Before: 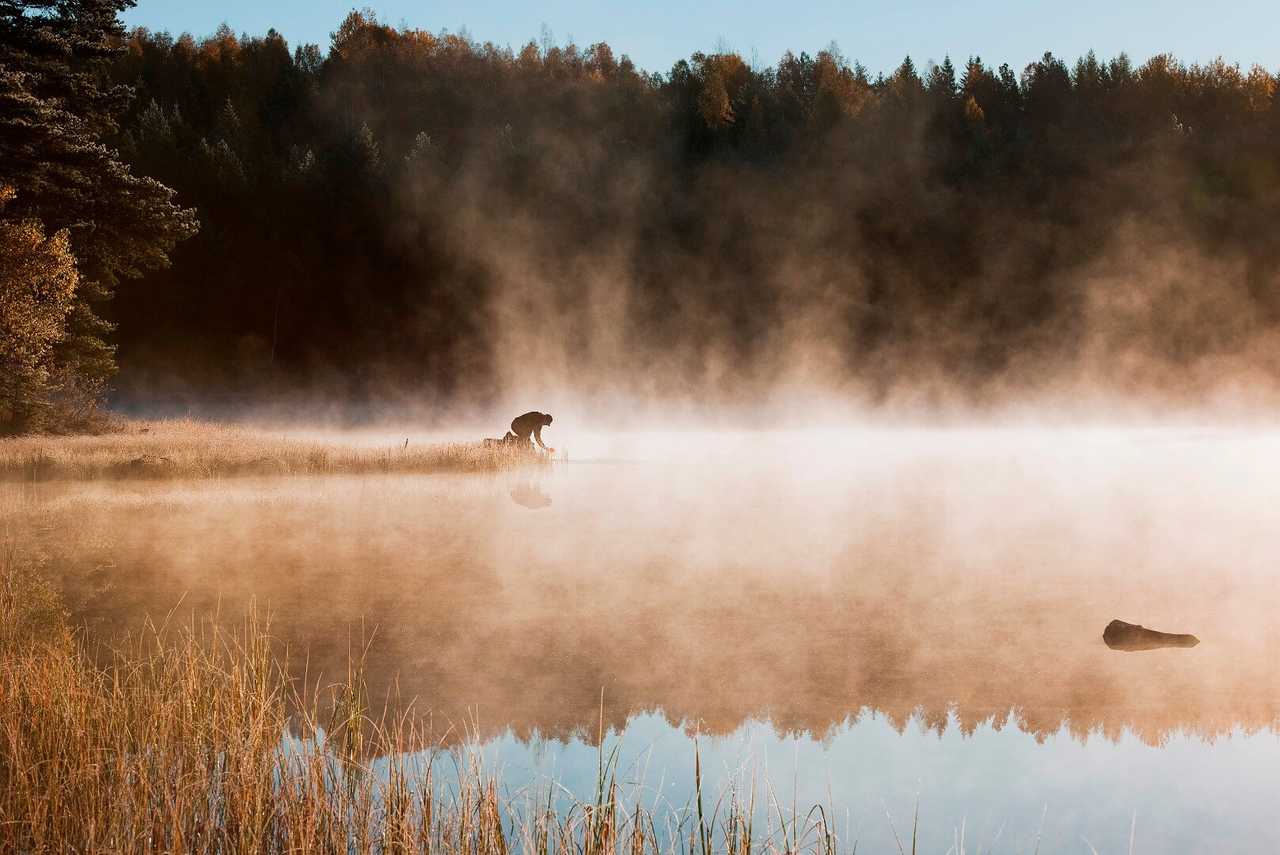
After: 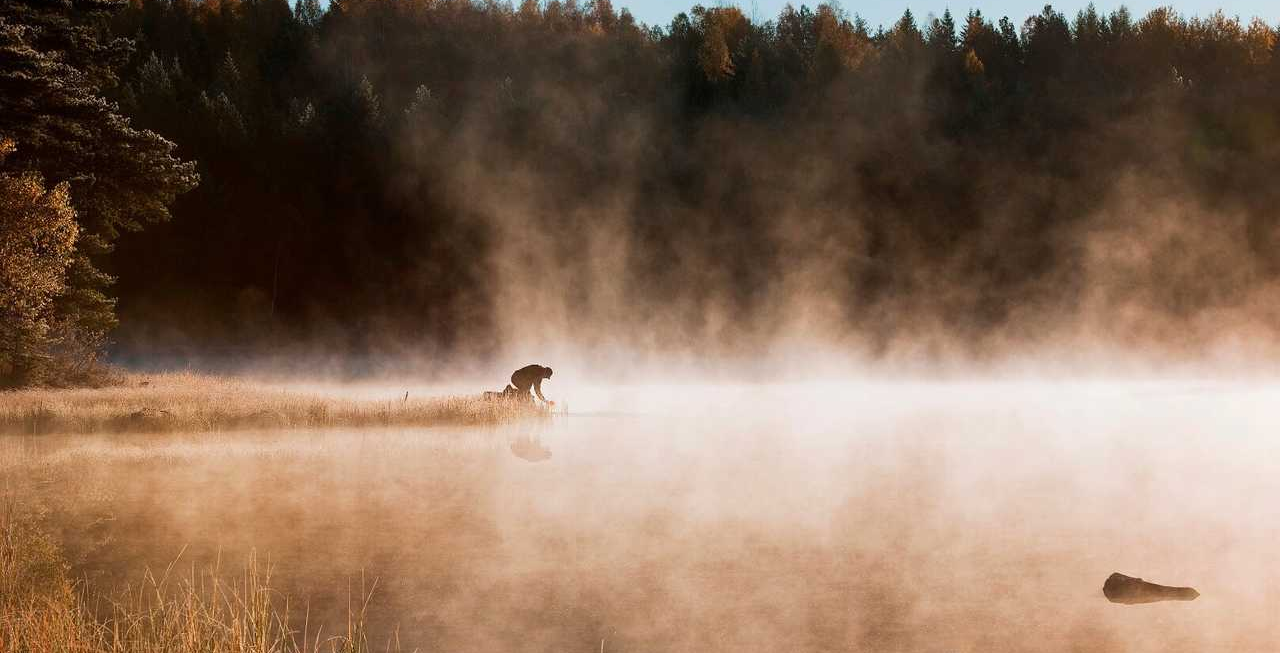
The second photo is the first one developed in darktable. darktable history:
crop: top 5.596%, bottom 17.98%
